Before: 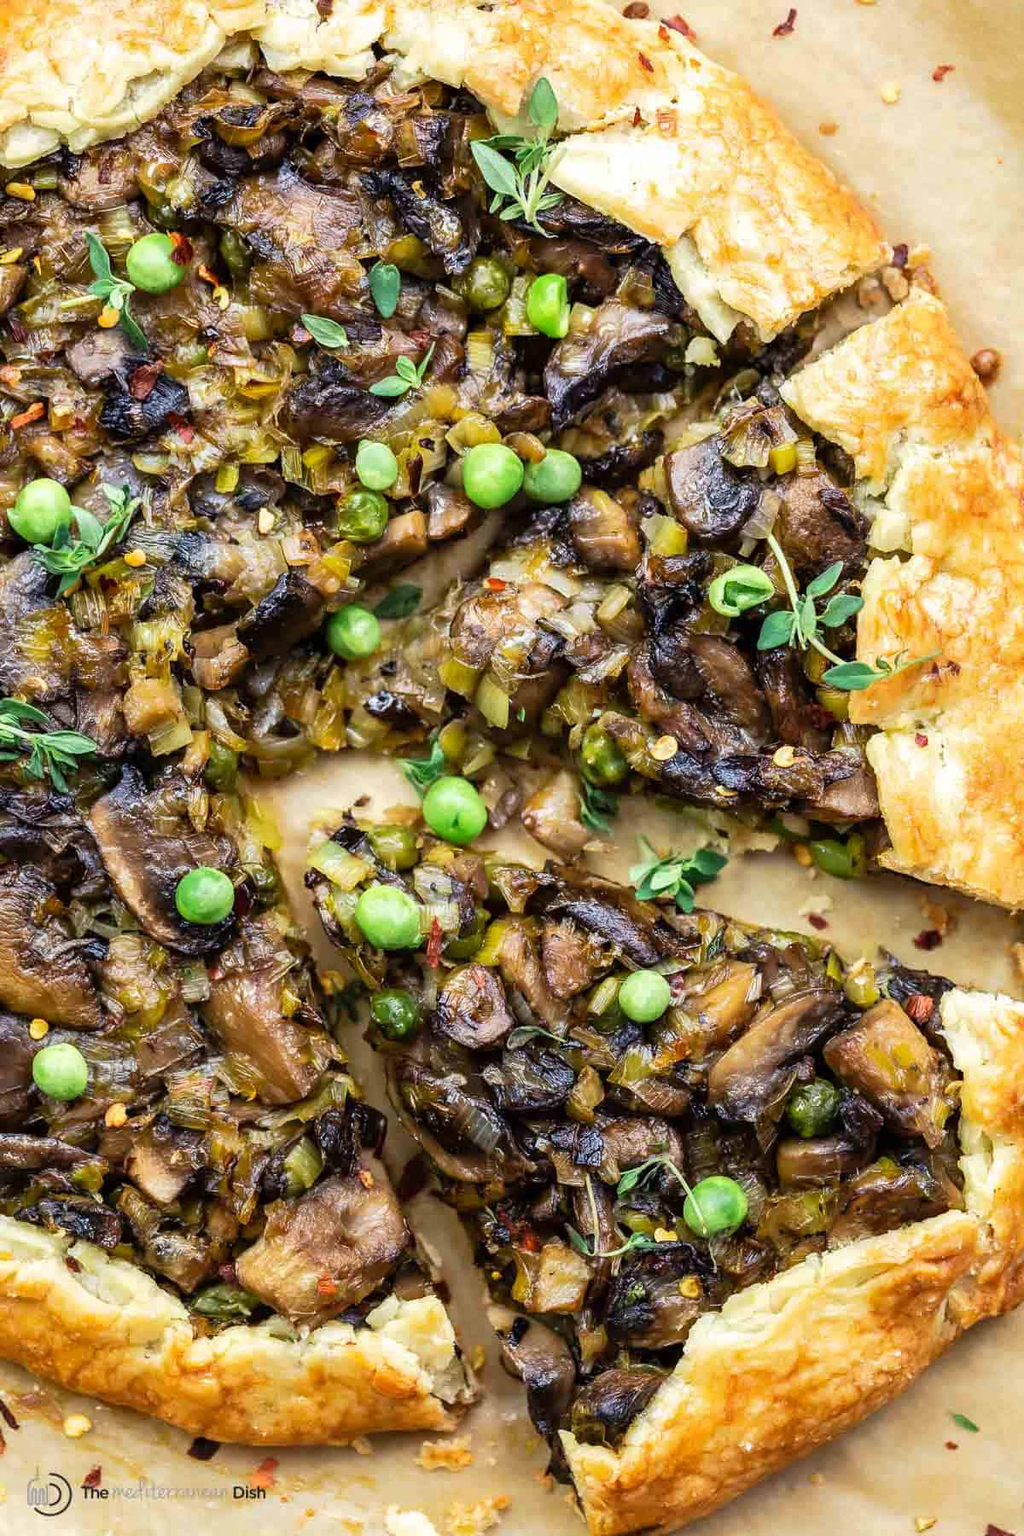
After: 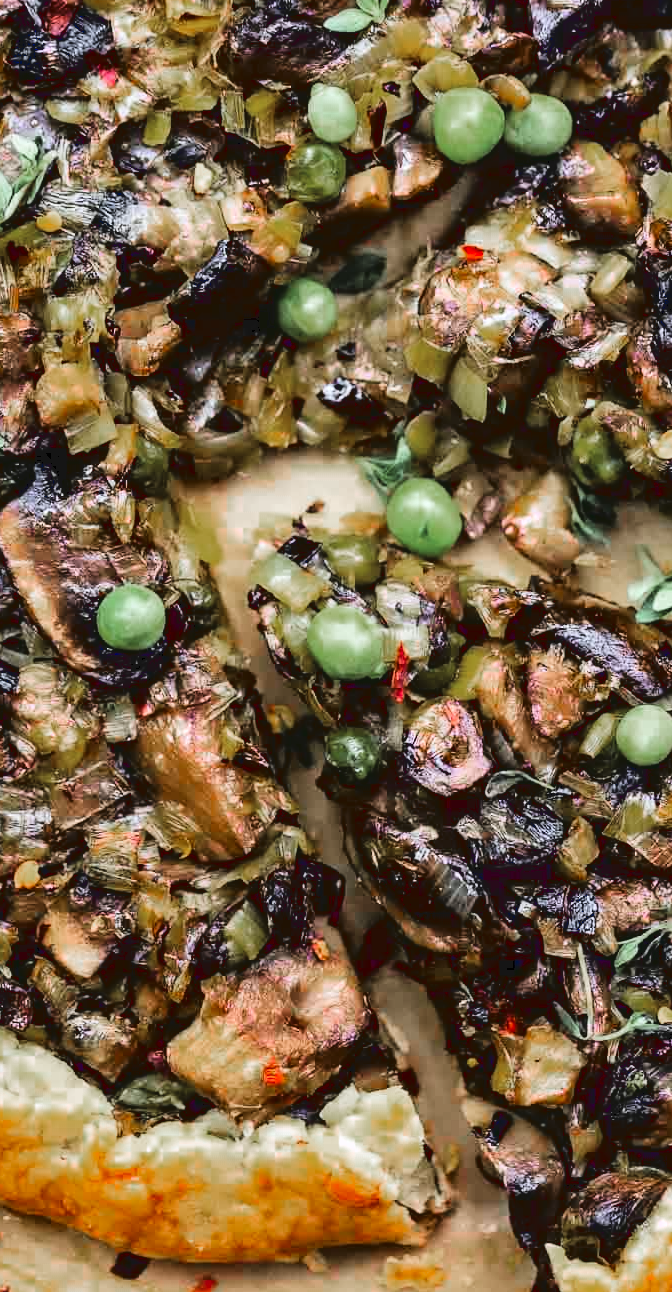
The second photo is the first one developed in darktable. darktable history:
color zones: curves: ch0 [(0, 0.48) (0.209, 0.398) (0.305, 0.332) (0.429, 0.493) (0.571, 0.5) (0.714, 0.5) (0.857, 0.5) (1, 0.48)]; ch1 [(0, 0.736) (0.143, 0.625) (0.225, 0.371) (0.429, 0.256) (0.571, 0.241) (0.714, 0.213) (0.857, 0.48) (1, 0.736)]; ch2 [(0, 0.448) (0.143, 0.498) (0.286, 0.5) (0.429, 0.5) (0.571, 0.5) (0.714, 0.5) (0.857, 0.5) (1, 0.448)]
tone curve: curves: ch0 [(0, 0) (0.003, 0.068) (0.011, 0.068) (0.025, 0.068) (0.044, 0.068) (0.069, 0.072) (0.1, 0.072) (0.136, 0.077) (0.177, 0.095) (0.224, 0.126) (0.277, 0.2) (0.335, 0.3) (0.399, 0.407) (0.468, 0.52) (0.543, 0.624) (0.623, 0.721) (0.709, 0.811) (0.801, 0.88) (0.898, 0.942) (1, 1)], color space Lab, linked channels, preserve colors none
color correction: highlights a* -0.135, highlights b* -5.18, shadows a* -0.138, shadows b* -0.14
crop: left 9.103%, top 24.039%, right 34.852%, bottom 4.171%
